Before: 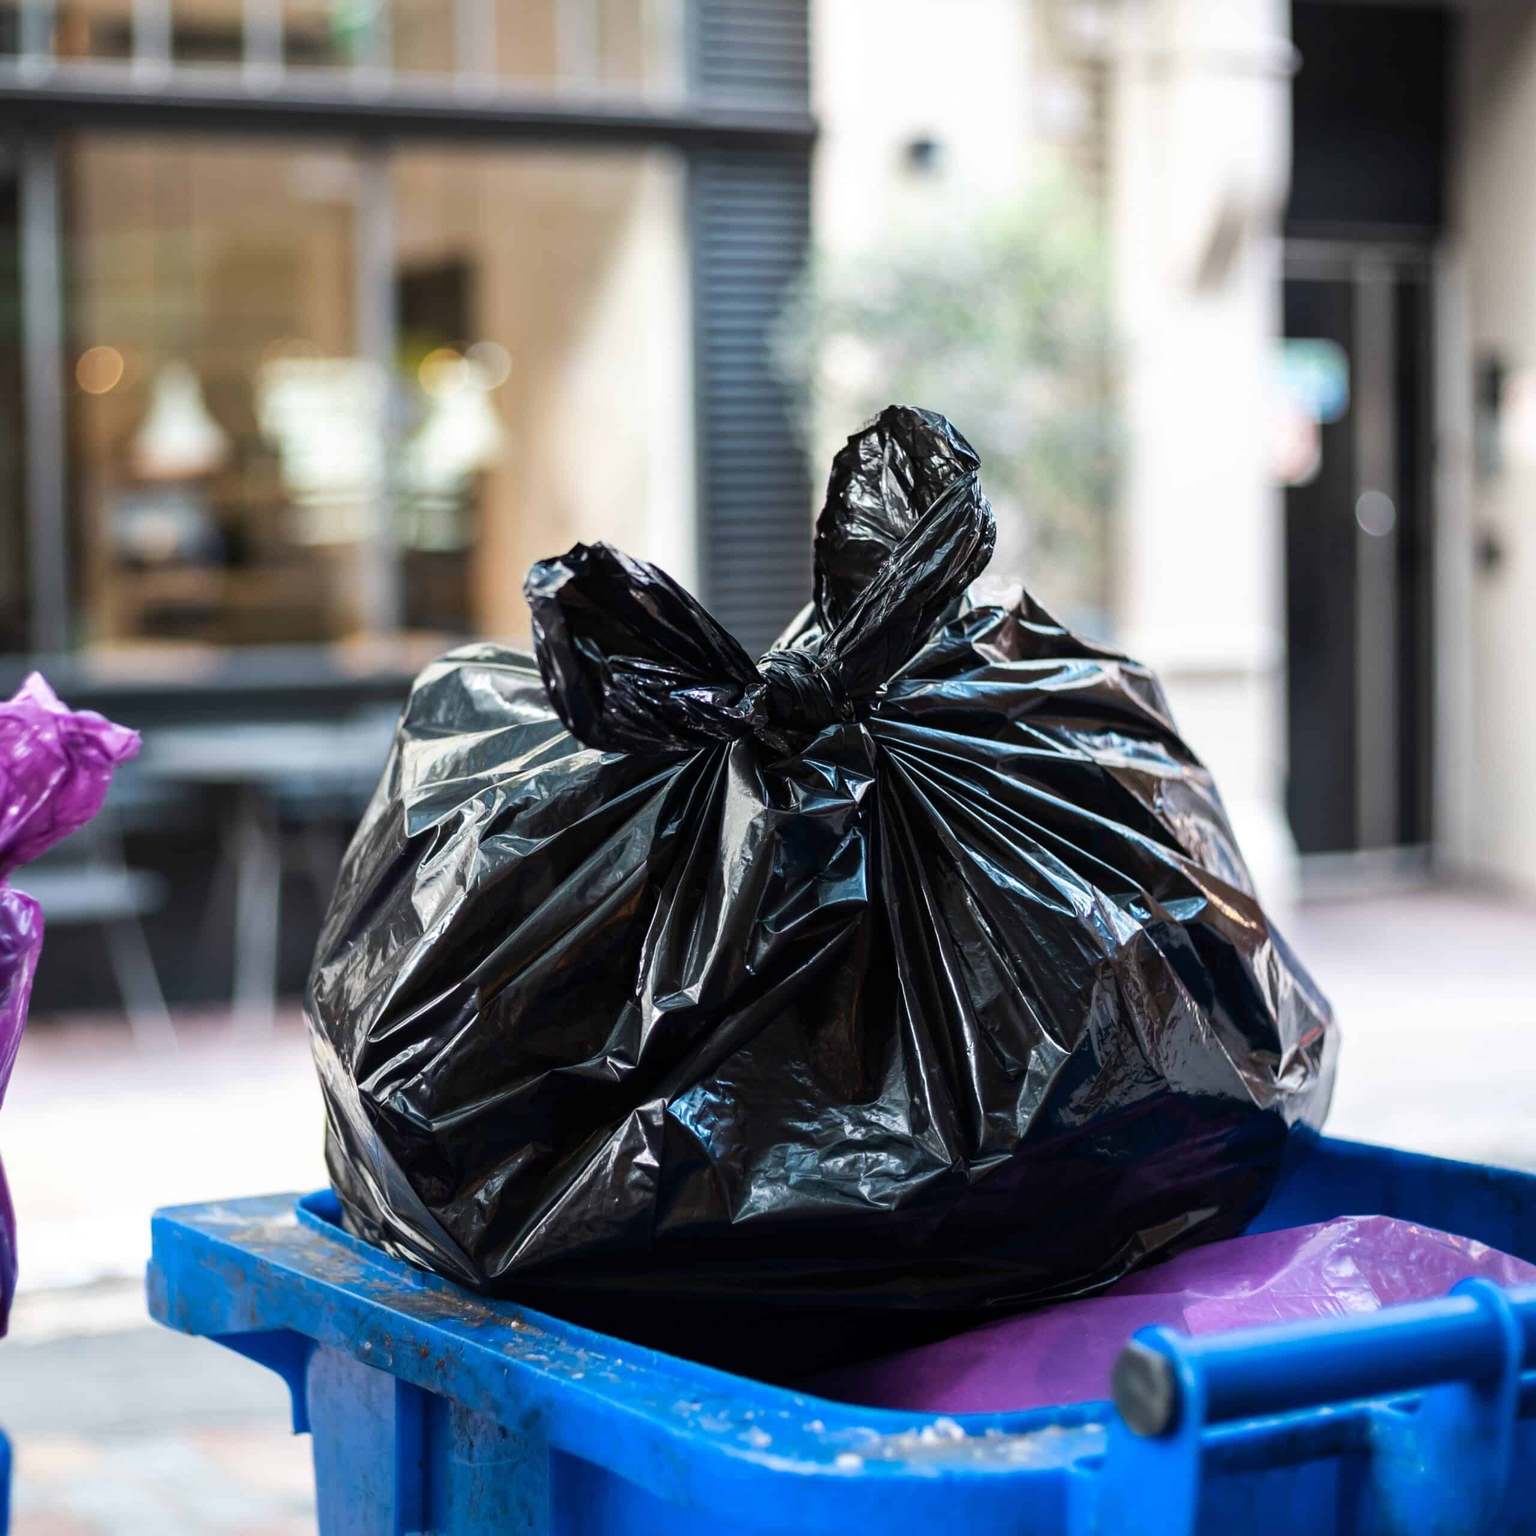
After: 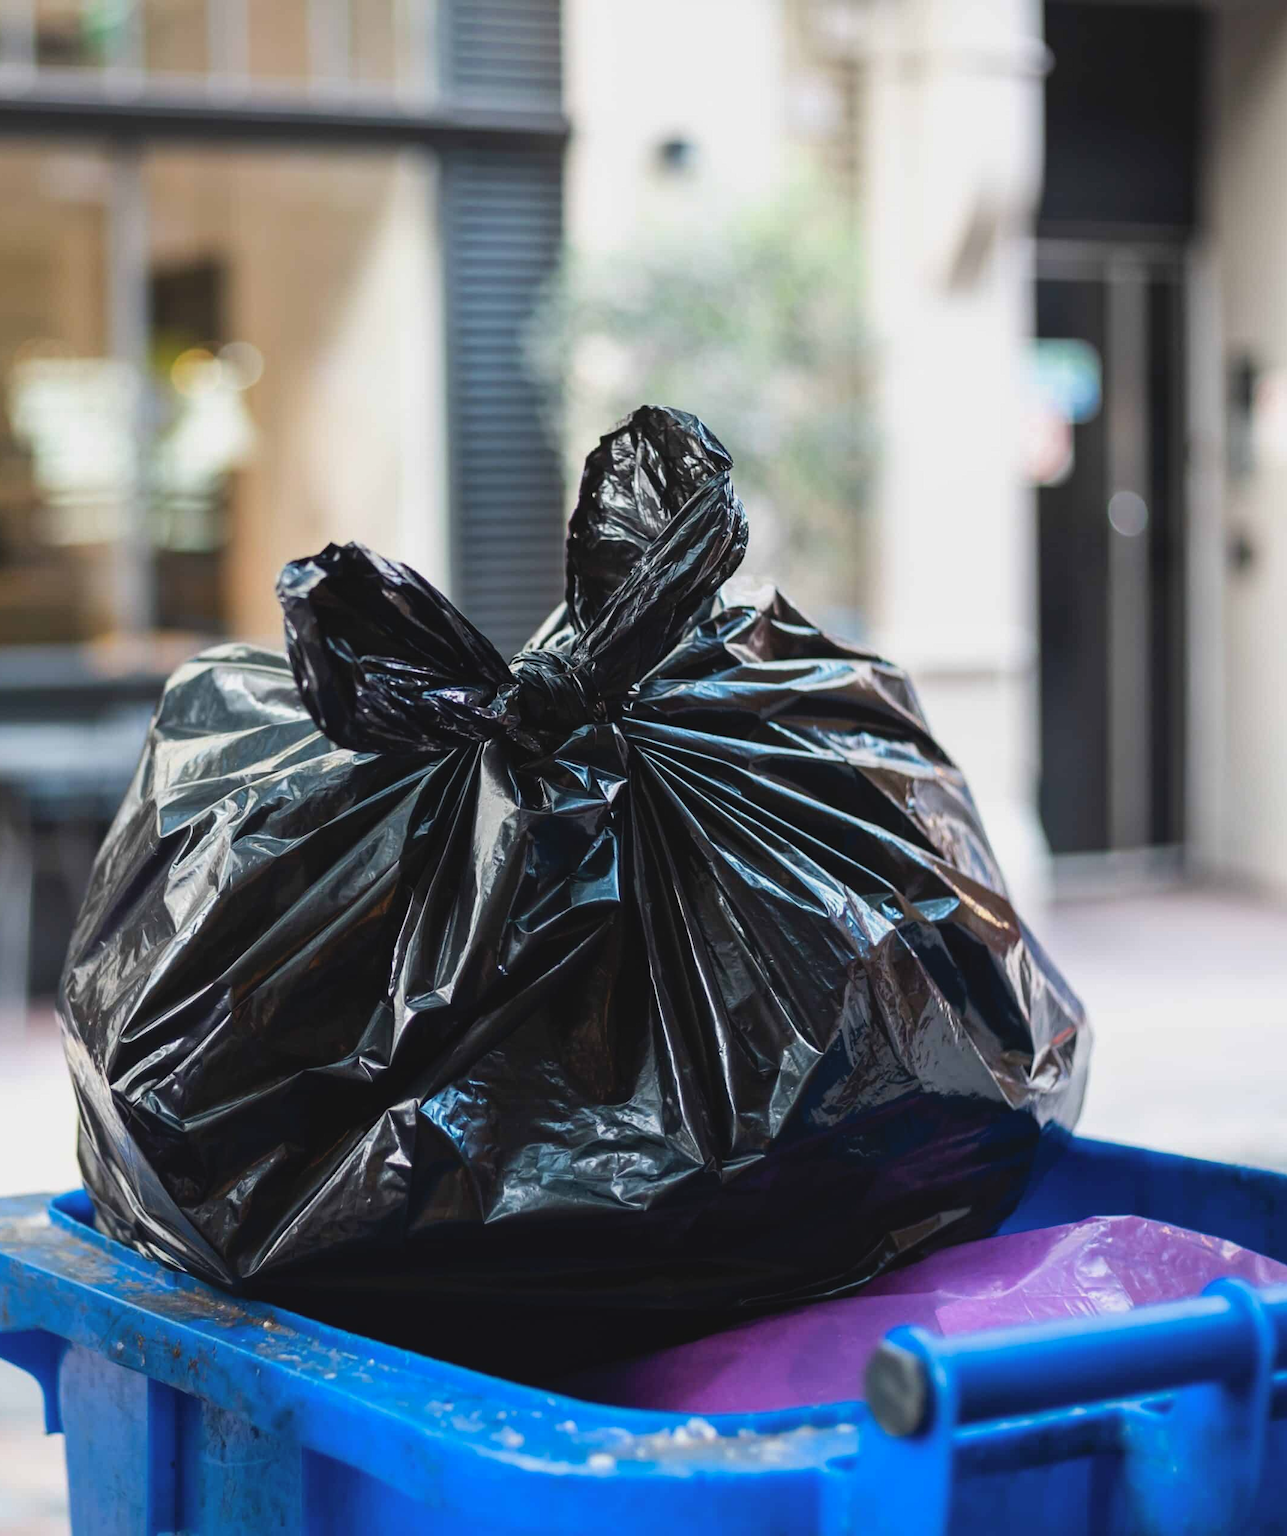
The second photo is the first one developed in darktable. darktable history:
crop: left 16.145%
rgb levels: preserve colors max RGB
contrast brightness saturation: contrast -0.11
